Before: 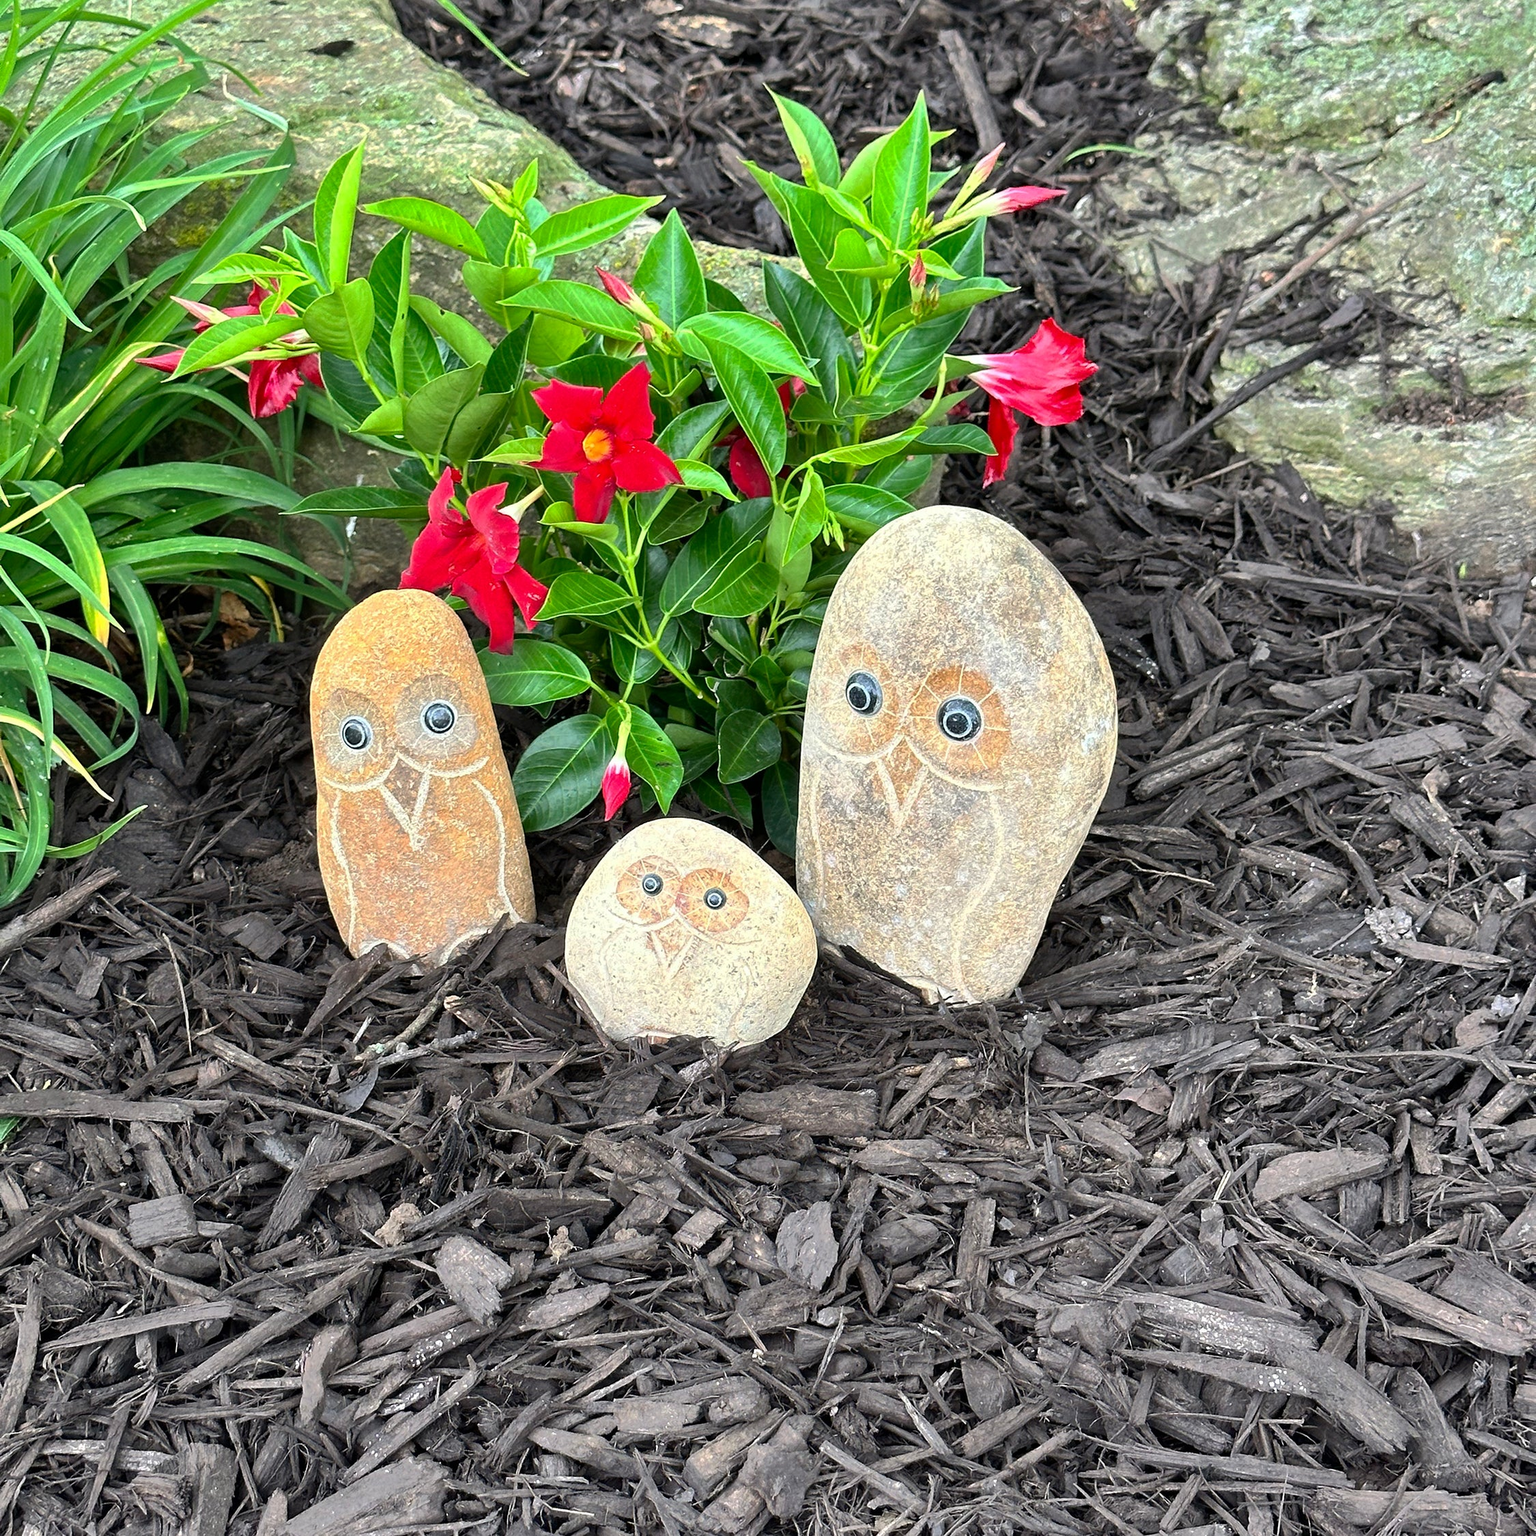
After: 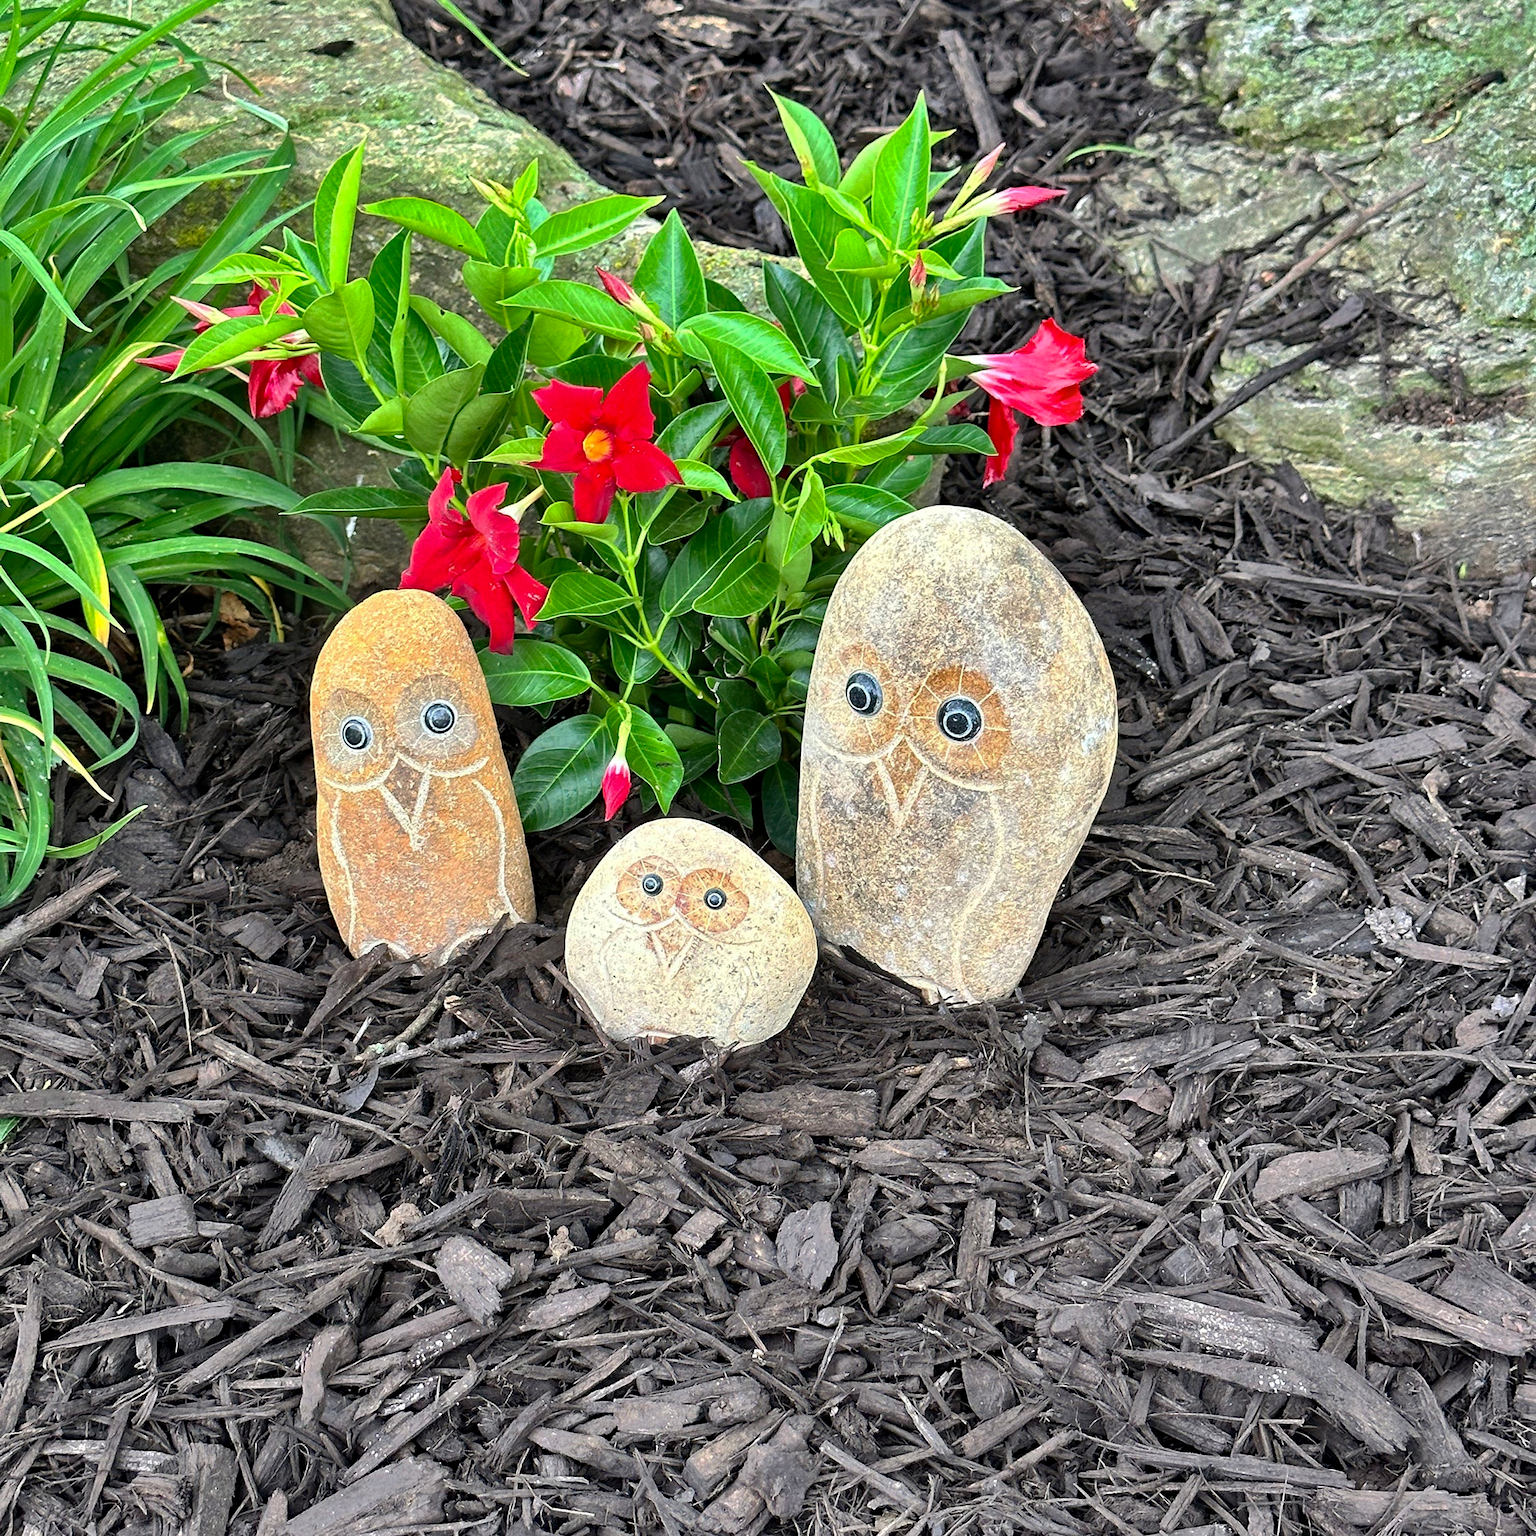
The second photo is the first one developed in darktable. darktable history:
haze removal: compatibility mode true, adaptive false
shadows and highlights: shadows 60.71, soften with gaussian
